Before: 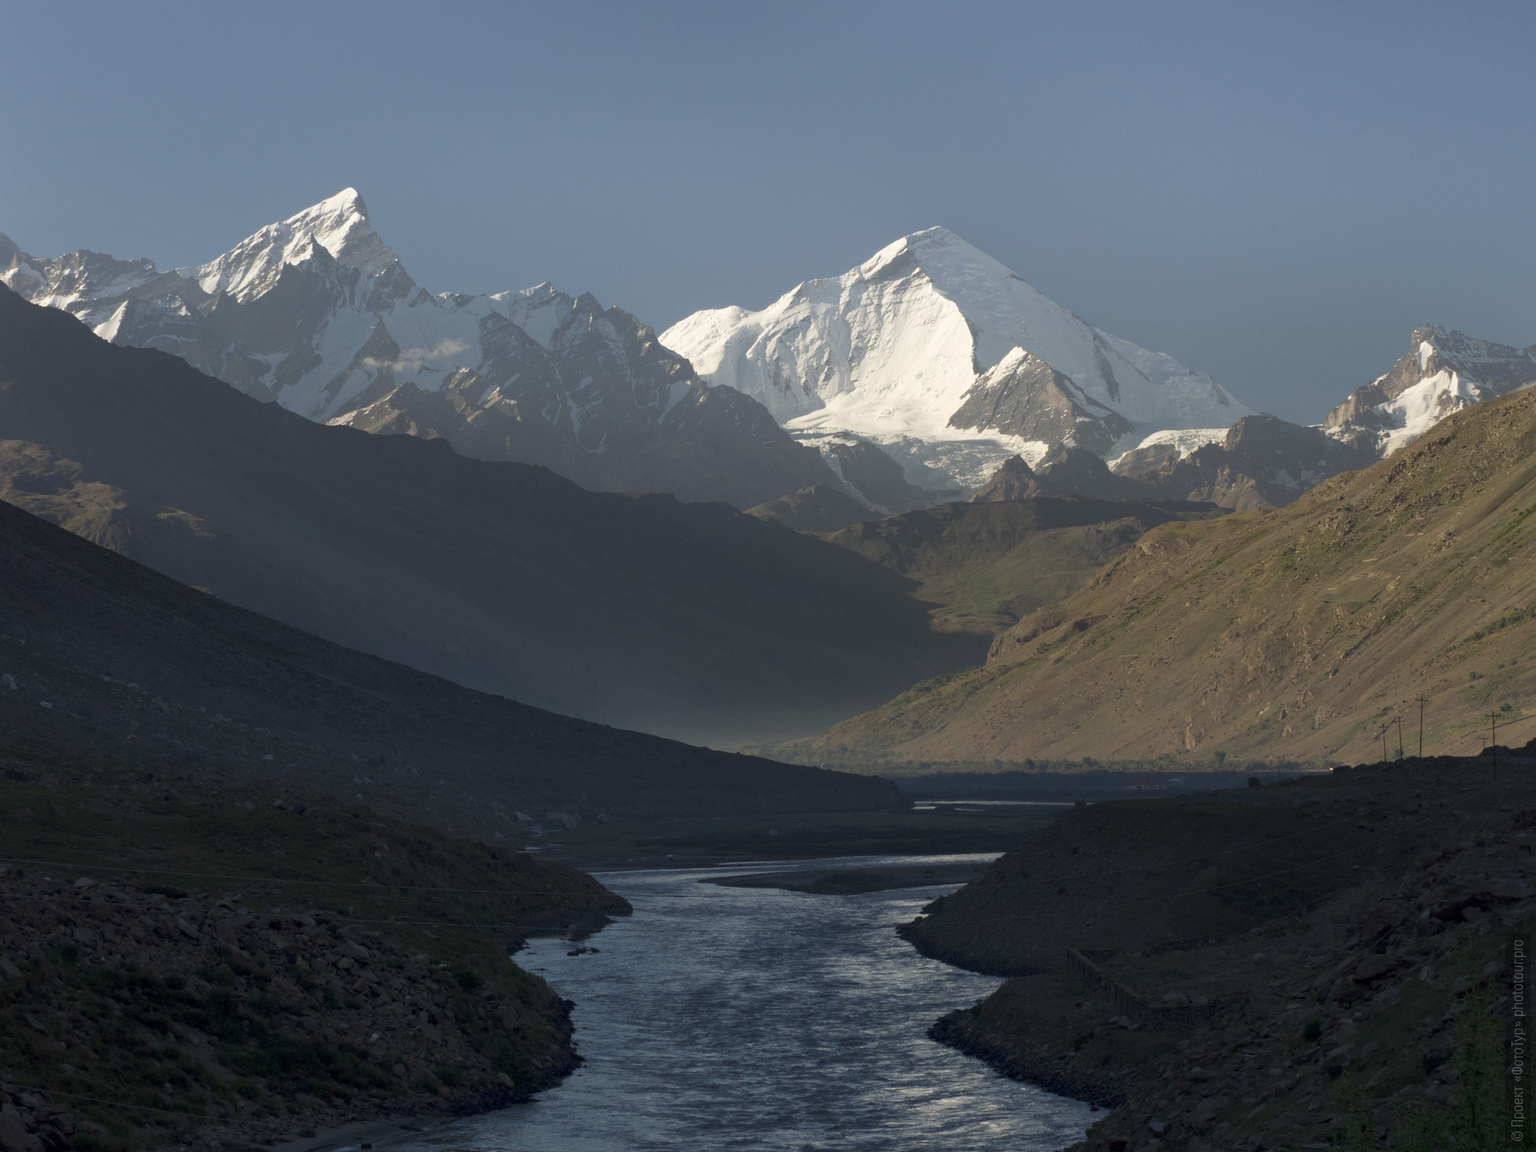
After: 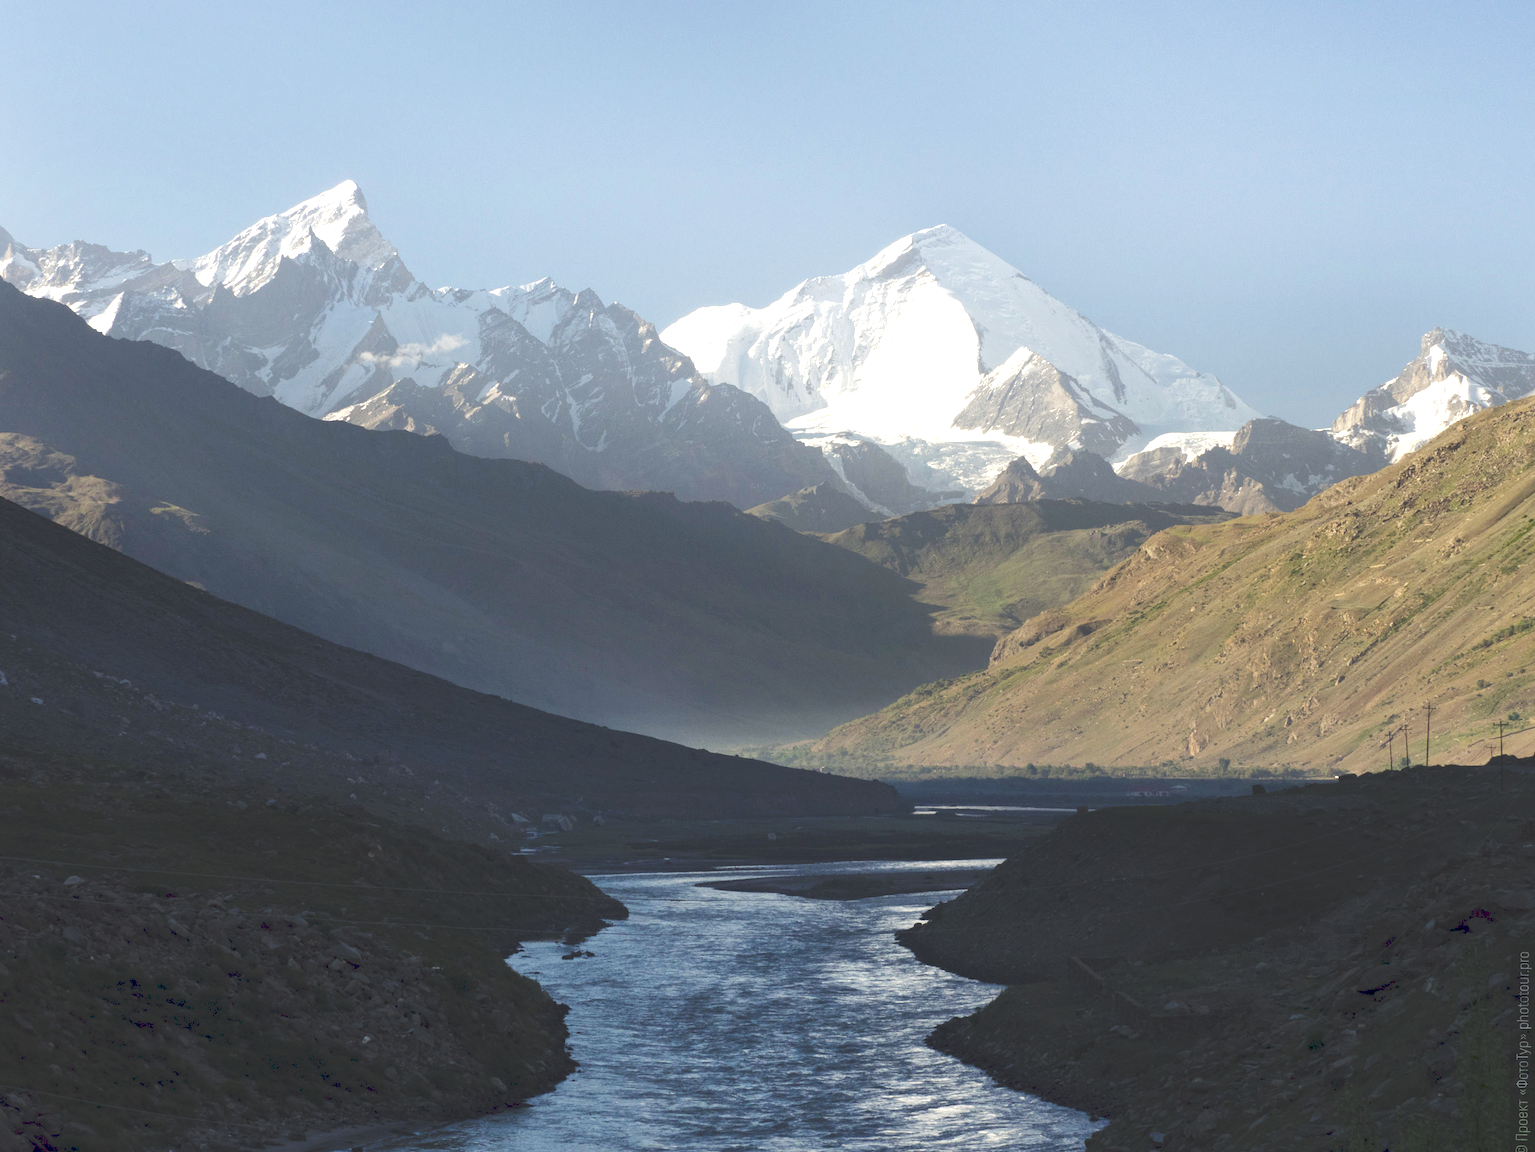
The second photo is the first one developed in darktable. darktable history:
tone curve: curves: ch0 [(0, 0) (0.003, 0.169) (0.011, 0.173) (0.025, 0.177) (0.044, 0.184) (0.069, 0.191) (0.1, 0.199) (0.136, 0.206) (0.177, 0.221) (0.224, 0.248) (0.277, 0.284) (0.335, 0.344) (0.399, 0.413) (0.468, 0.497) (0.543, 0.594) (0.623, 0.691) (0.709, 0.779) (0.801, 0.868) (0.898, 0.931) (1, 1)], preserve colors none
exposure: black level correction 0.001, exposure 1.129 EV, compensate exposure bias true, compensate highlight preservation false
crop and rotate: angle -0.5°
tone equalizer: on, module defaults
